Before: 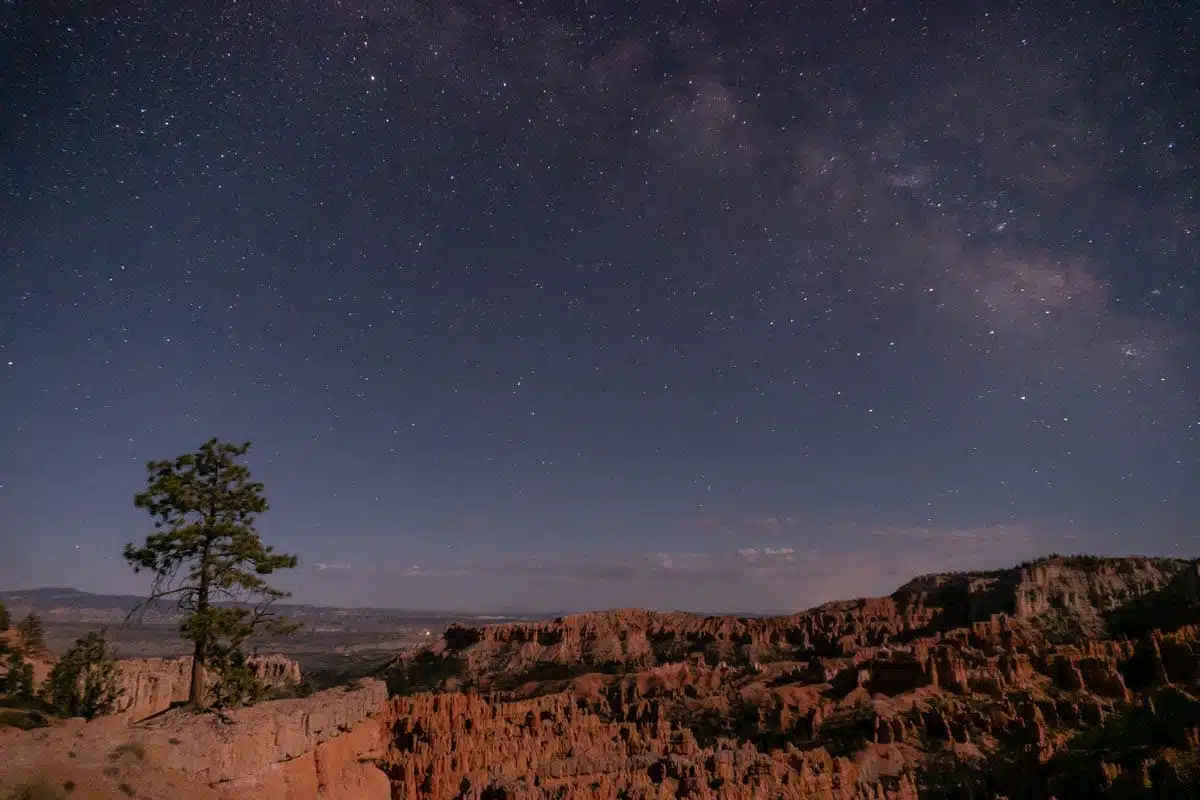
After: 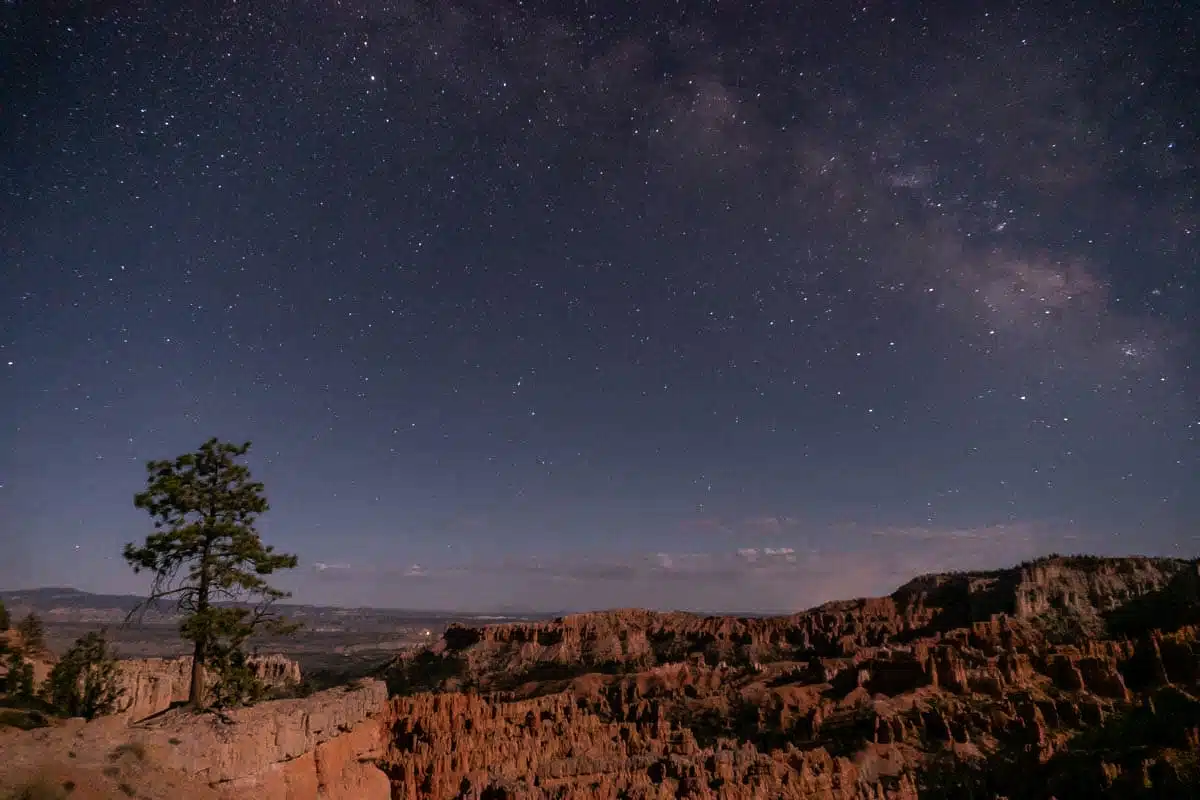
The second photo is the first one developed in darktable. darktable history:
tone equalizer: -8 EV -0.442 EV, -7 EV -0.389 EV, -6 EV -0.302 EV, -5 EV -0.19 EV, -3 EV 0.224 EV, -2 EV 0.319 EV, -1 EV 0.384 EV, +0 EV 0.395 EV, edges refinement/feathering 500, mask exposure compensation -1.57 EV, preserve details no
